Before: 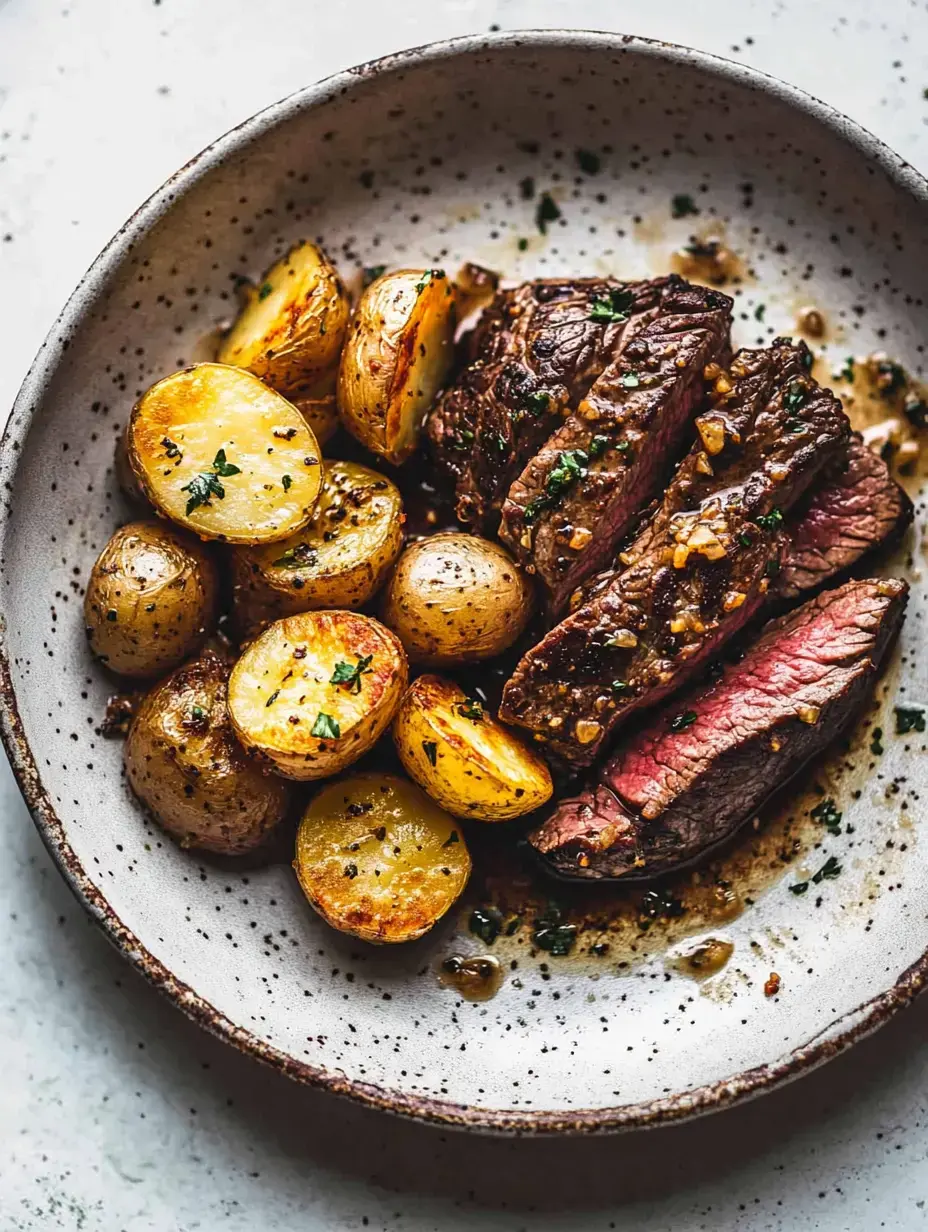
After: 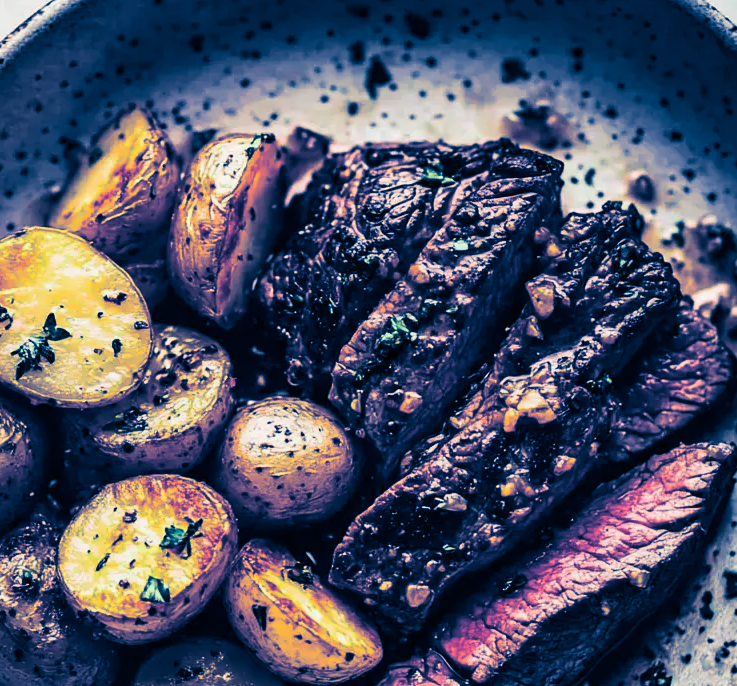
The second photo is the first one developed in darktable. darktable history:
crop: left 18.38%, top 11.092%, right 2.134%, bottom 33.217%
split-toning: shadows › hue 226.8°, shadows › saturation 1, highlights › saturation 0, balance -61.41
tone curve: curves: ch0 [(0, 0) (0.059, 0.027) (0.162, 0.125) (0.304, 0.279) (0.547, 0.532) (0.828, 0.815) (1, 0.983)]; ch1 [(0, 0) (0.23, 0.166) (0.34, 0.308) (0.371, 0.337) (0.429, 0.411) (0.477, 0.462) (0.499, 0.498) (0.529, 0.537) (0.559, 0.582) (0.743, 0.798) (1, 1)]; ch2 [(0, 0) (0.431, 0.414) (0.498, 0.503) (0.524, 0.528) (0.568, 0.546) (0.6, 0.597) (0.634, 0.645) (0.728, 0.742) (1, 1)], color space Lab, independent channels, preserve colors none
